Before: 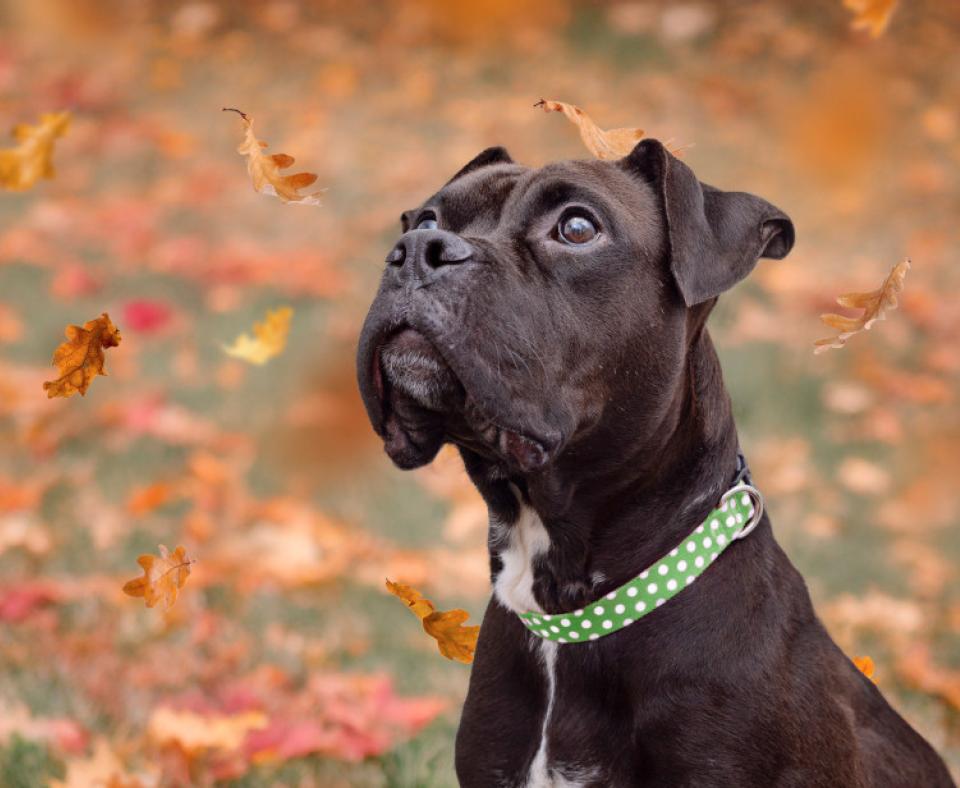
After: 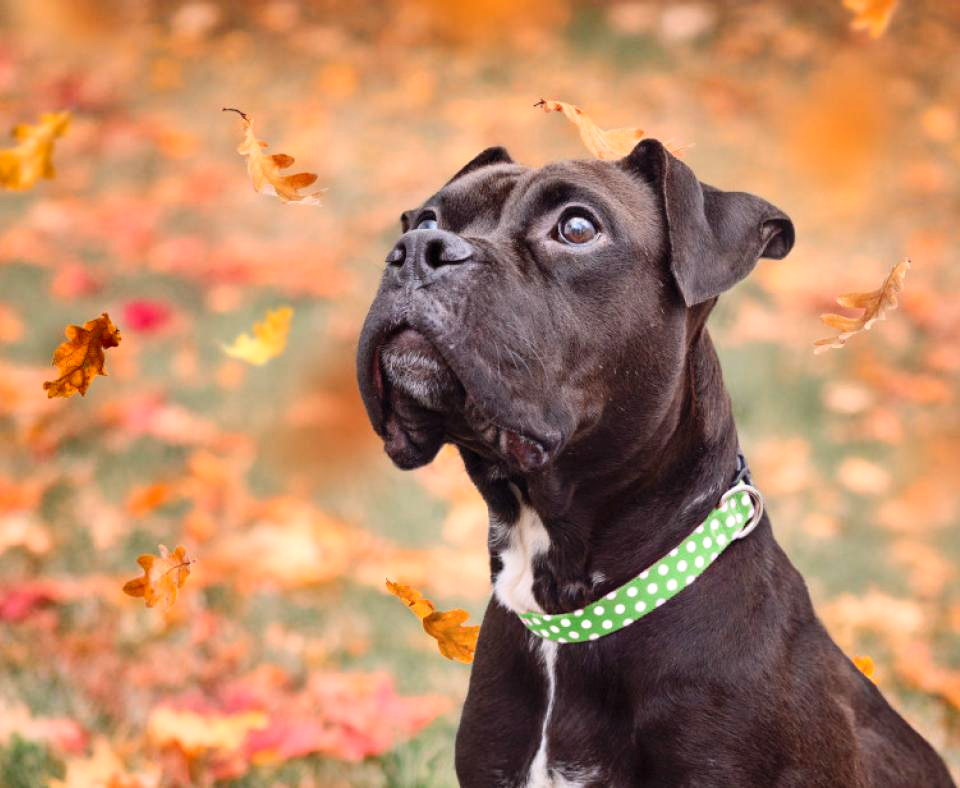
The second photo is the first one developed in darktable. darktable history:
contrast brightness saturation: contrast 0.196, brightness 0.169, saturation 0.222
shadows and highlights: radius 173.98, shadows 26.84, white point adjustment 3.28, highlights -68.78, soften with gaussian
